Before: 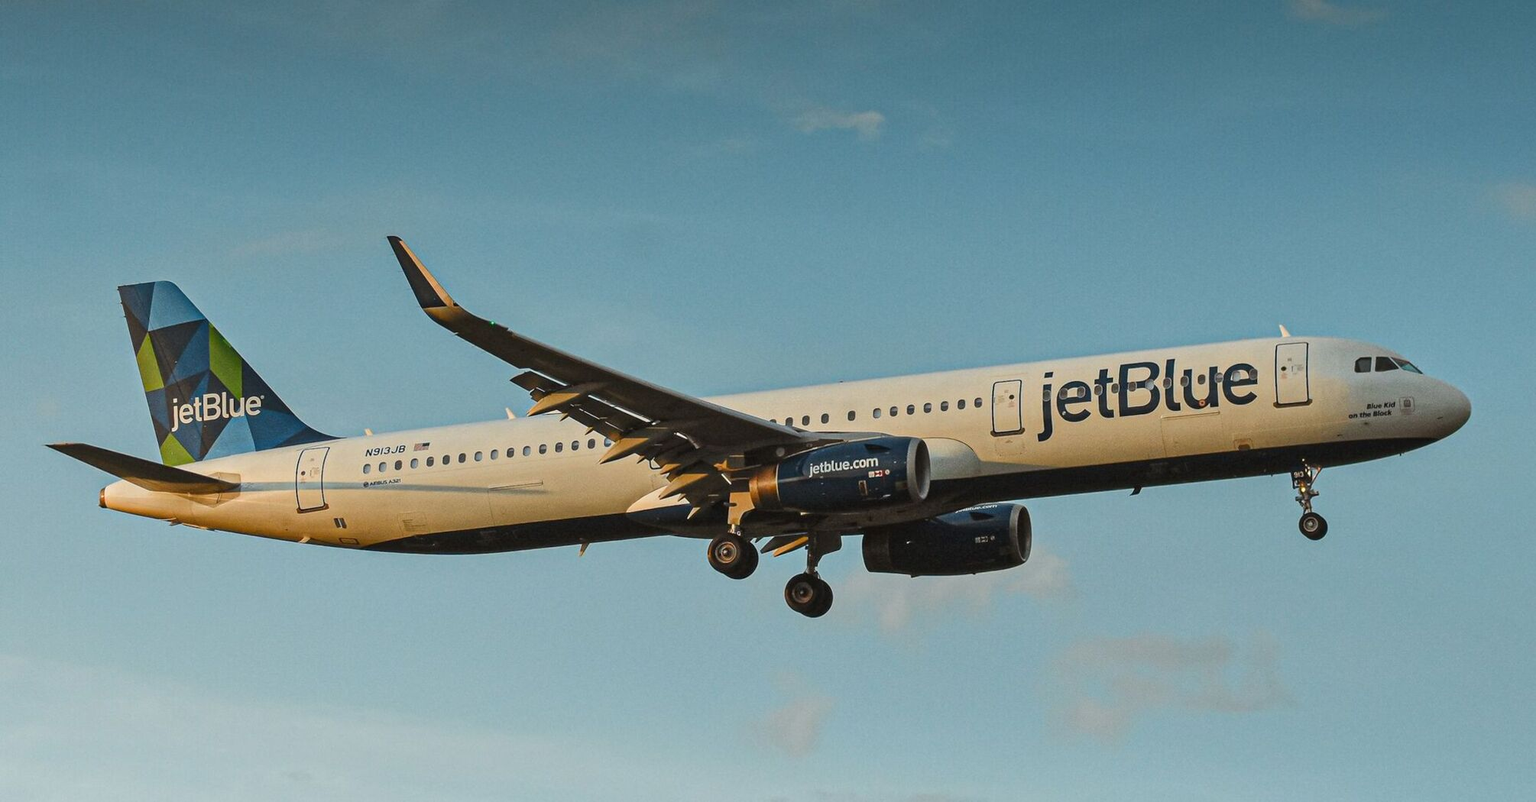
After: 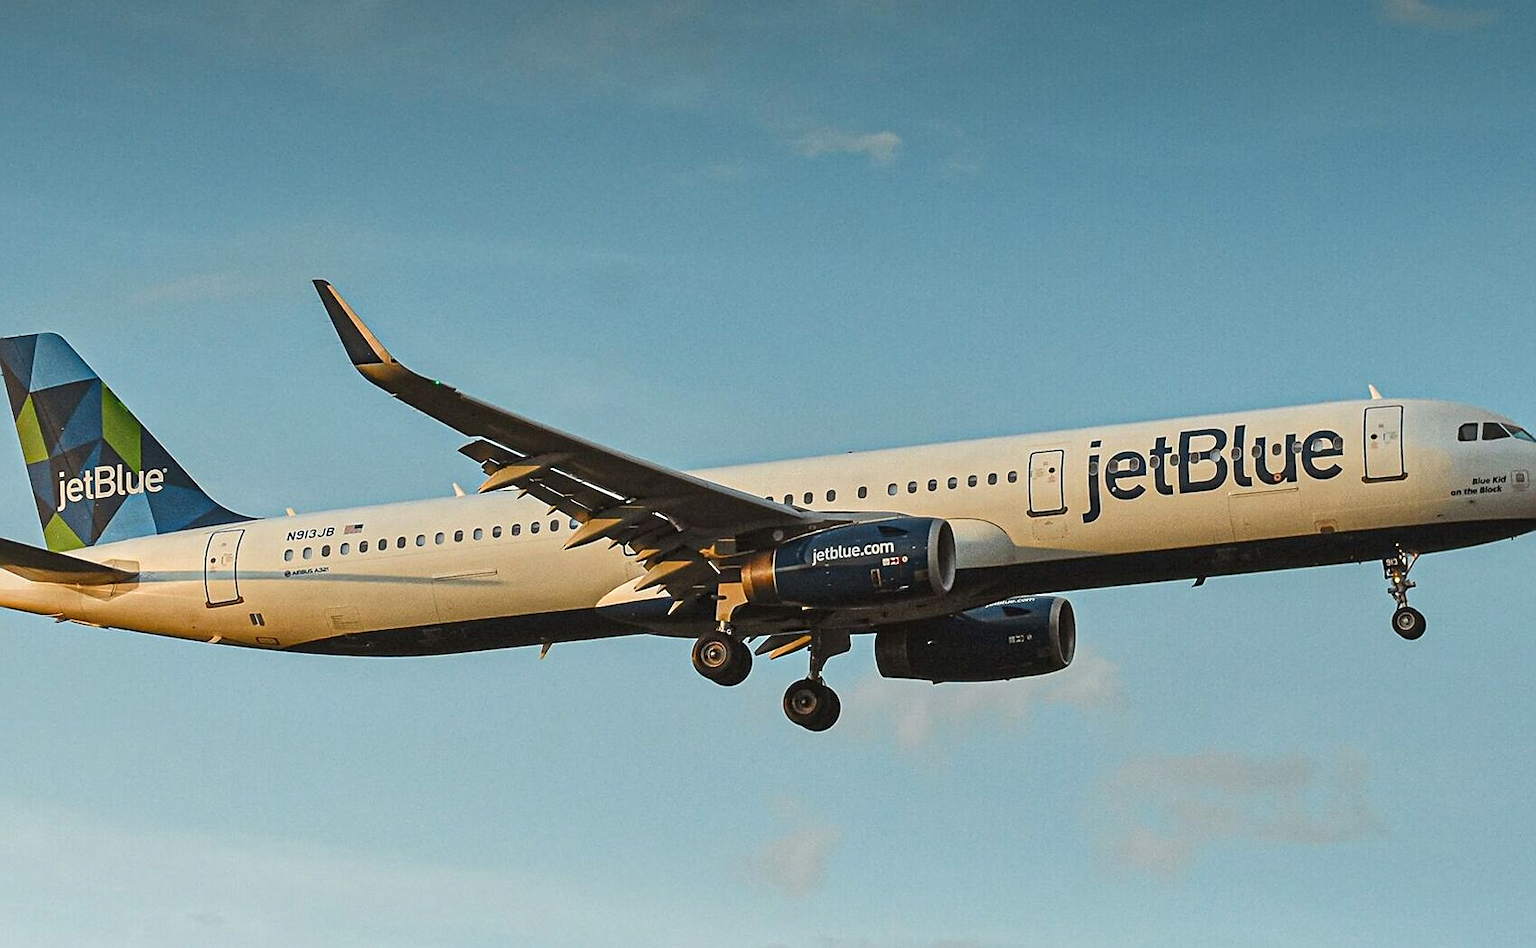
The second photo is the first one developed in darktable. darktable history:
exposure: exposure 0.194 EV, compensate exposure bias true, compensate highlight preservation false
crop: left 8.051%, right 7.442%
sharpen: on, module defaults
